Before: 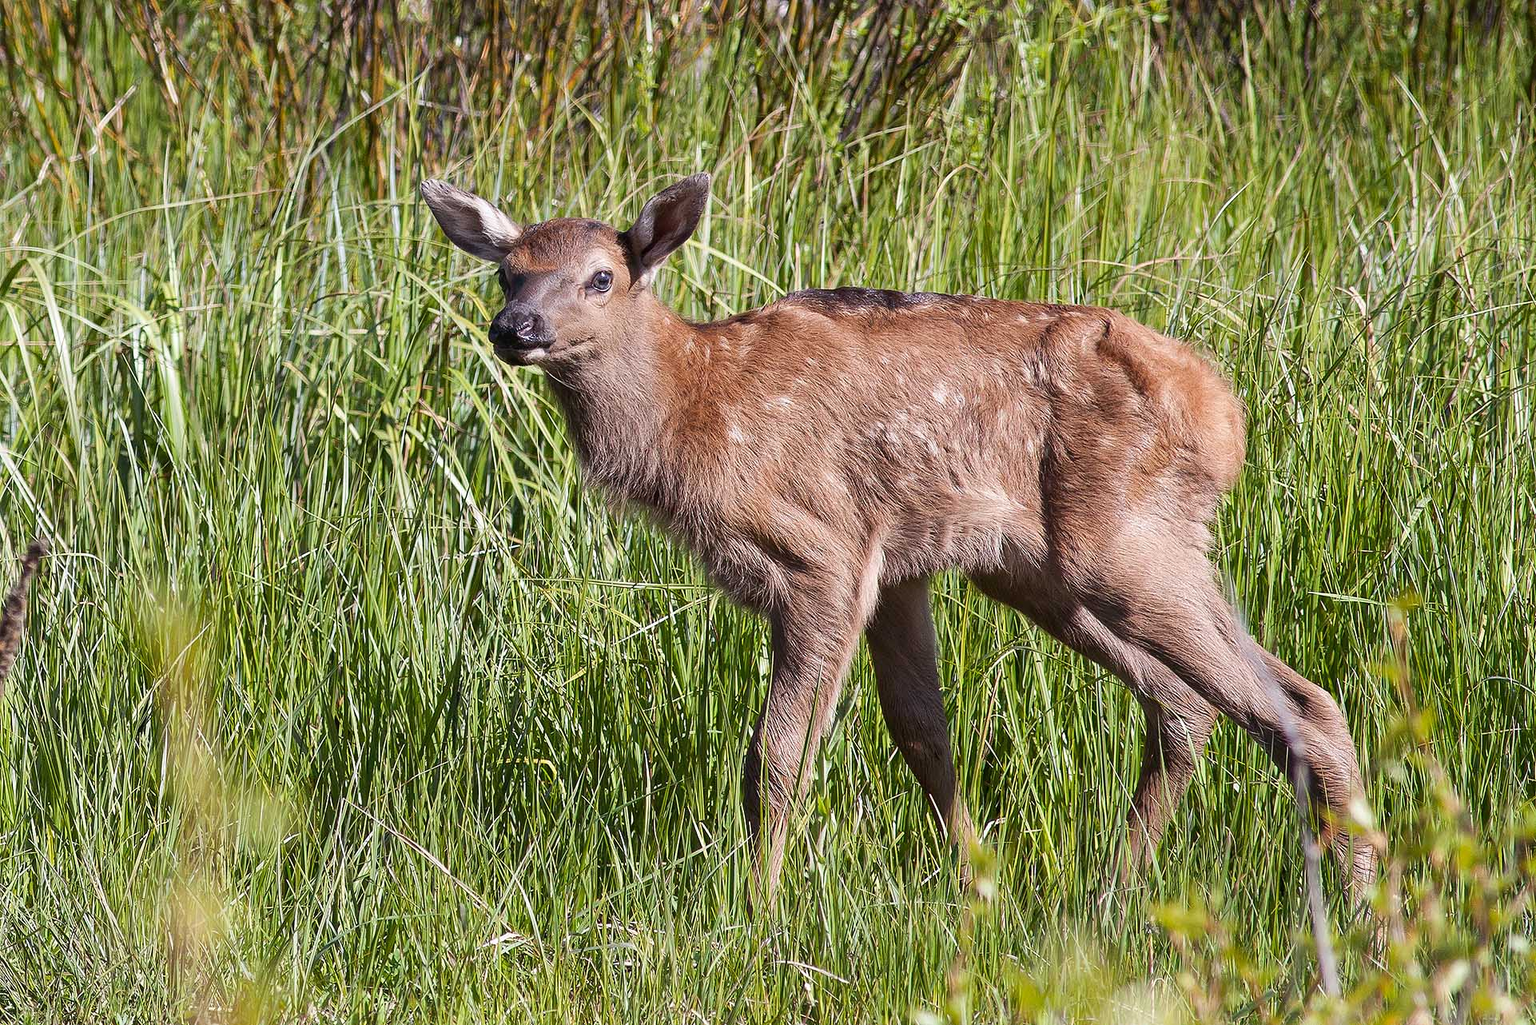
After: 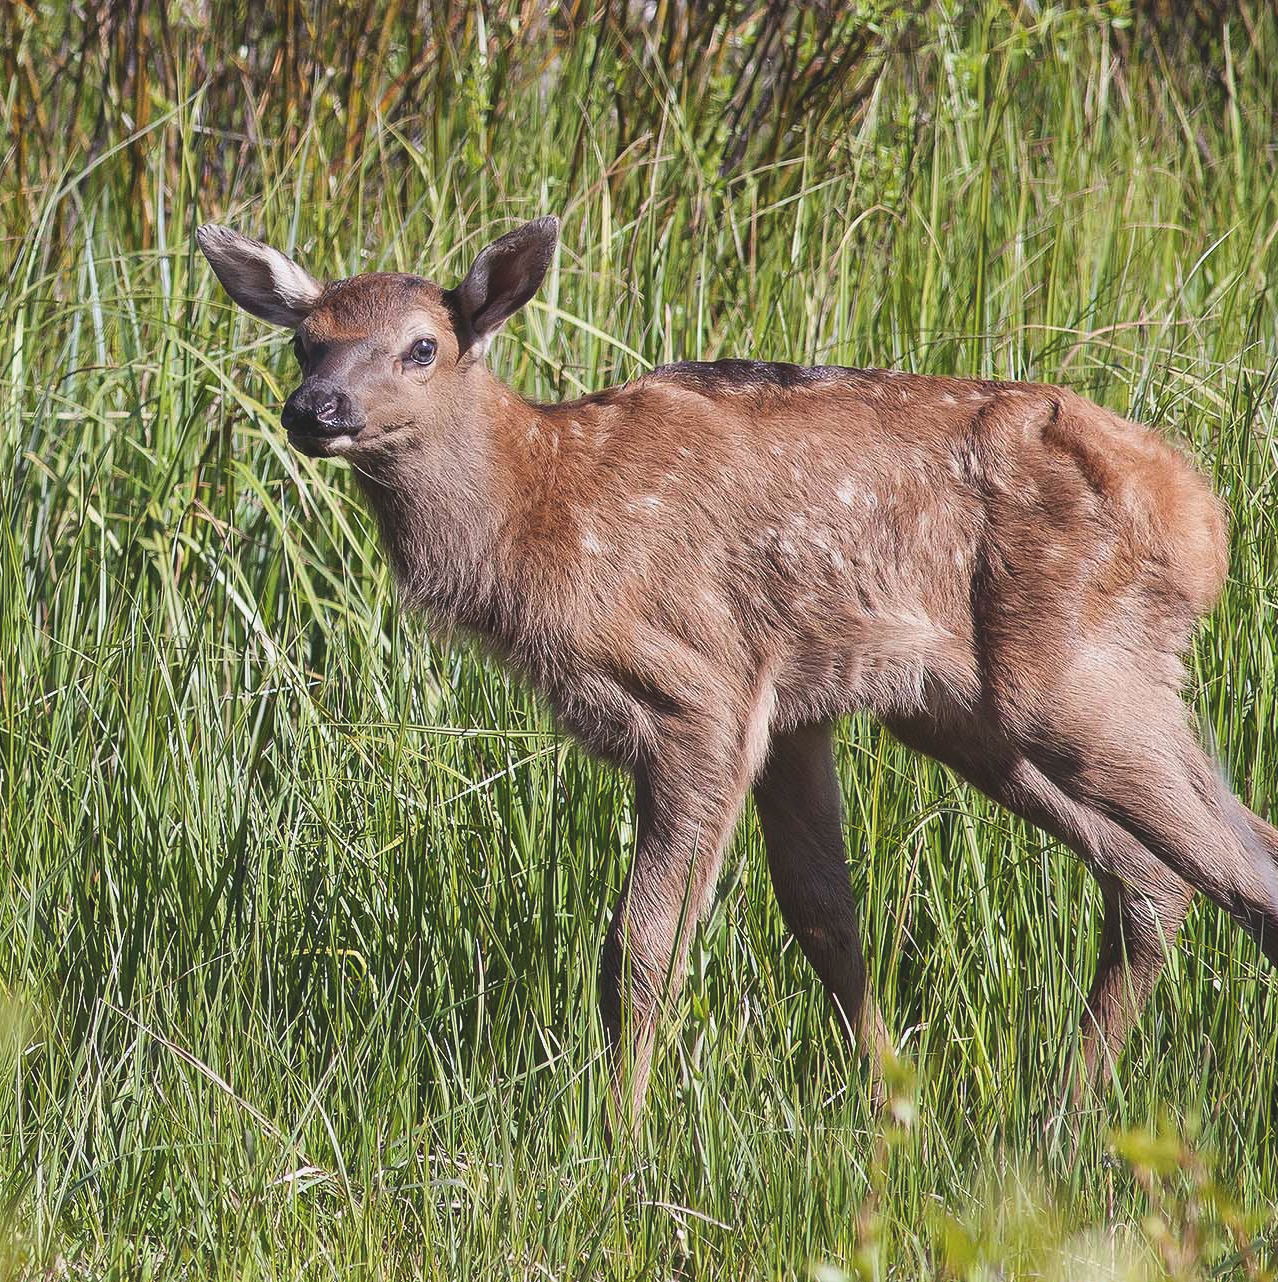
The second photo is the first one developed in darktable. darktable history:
exposure: black level correction -0.015, exposure -0.135 EV, compensate highlight preservation false
crop: left 17.182%, right 16.324%
